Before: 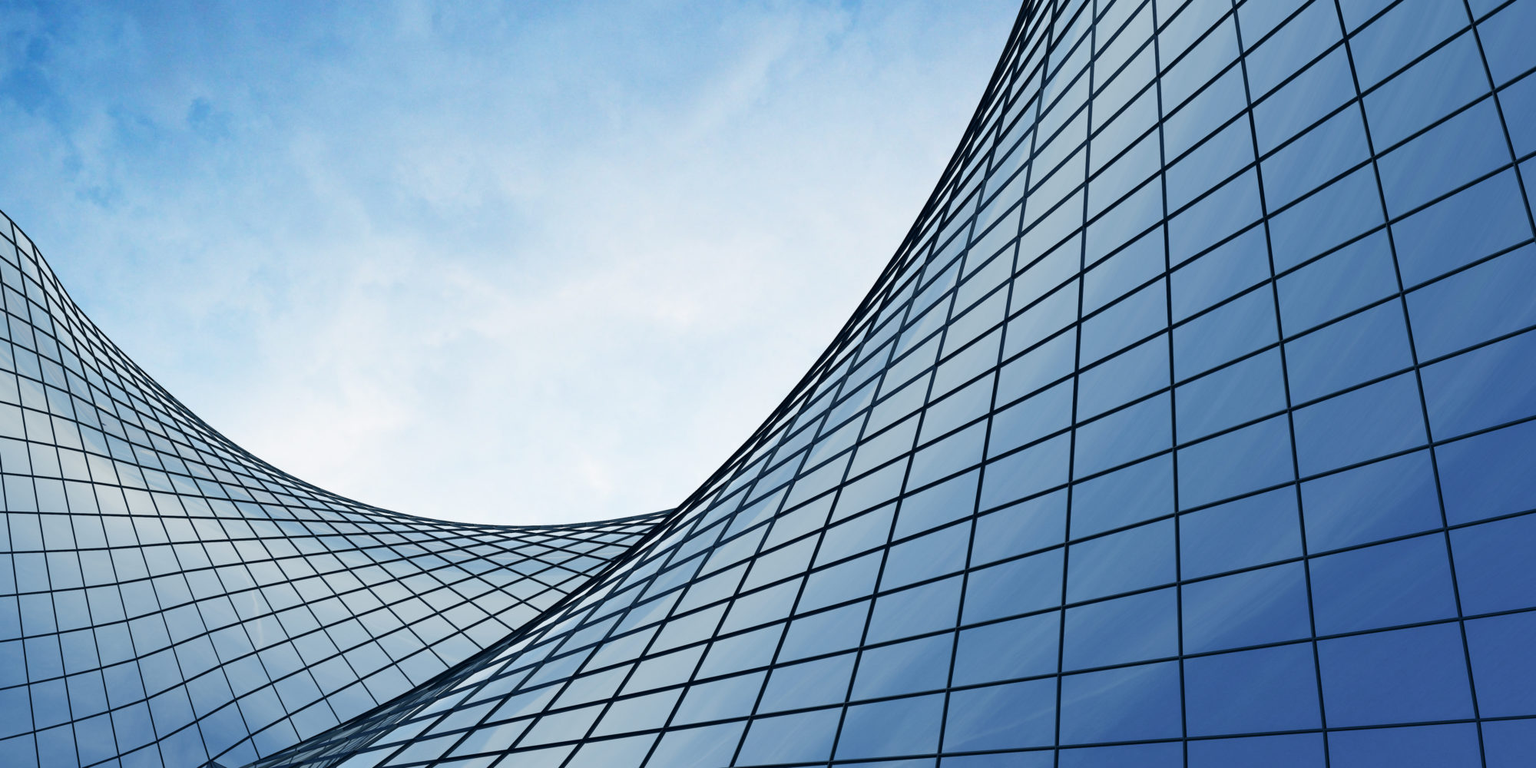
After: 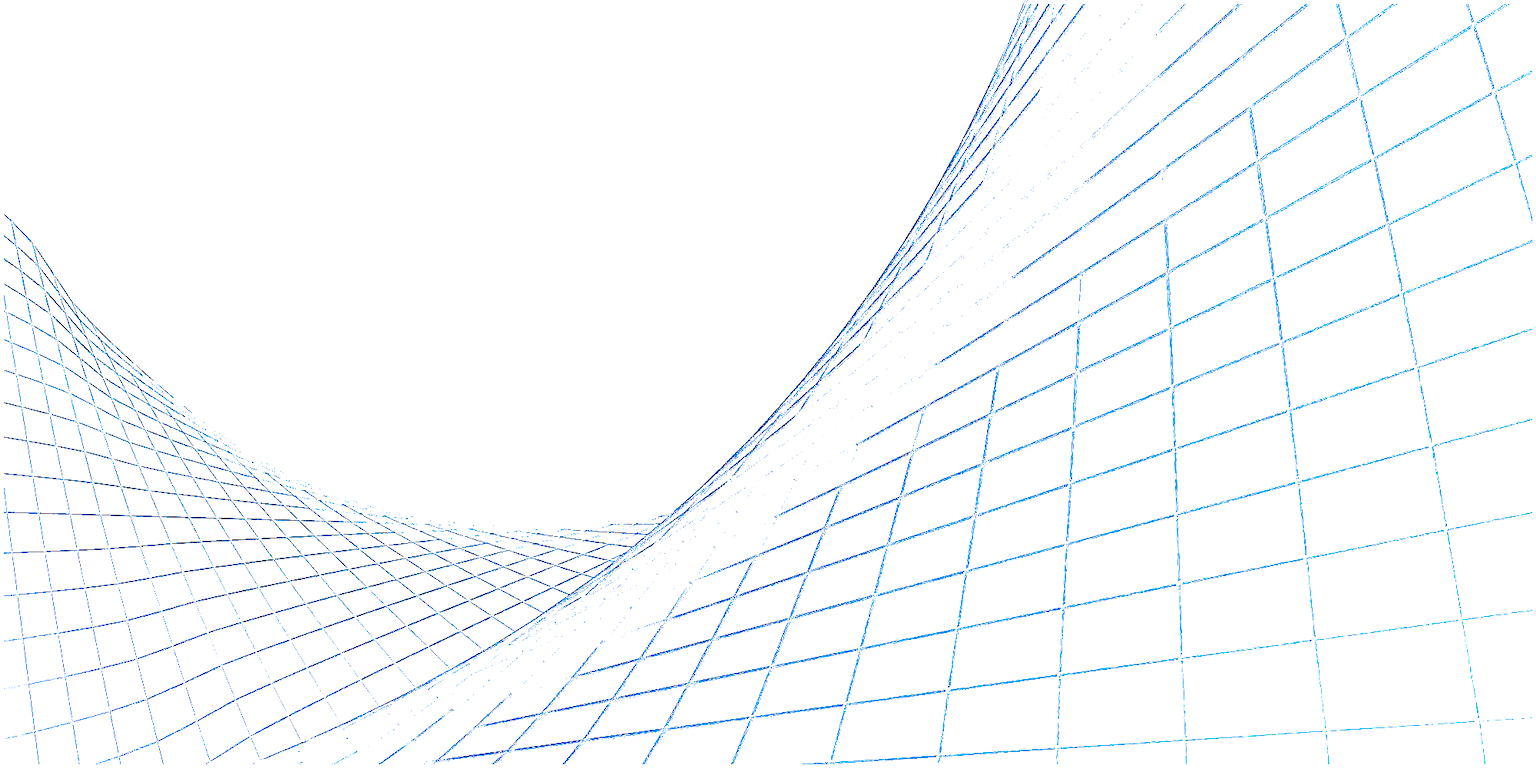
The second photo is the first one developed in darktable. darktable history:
color balance rgb: perceptual saturation grading › global saturation 25%, perceptual brilliance grading › mid-tones 10%, perceptual brilliance grading › shadows 15%, global vibrance 20%
sharpen: on, module defaults
split-toning: highlights › hue 298.8°, highlights › saturation 0.73, compress 41.76%
exposure: exposure 8 EV, compensate highlight preservation false
